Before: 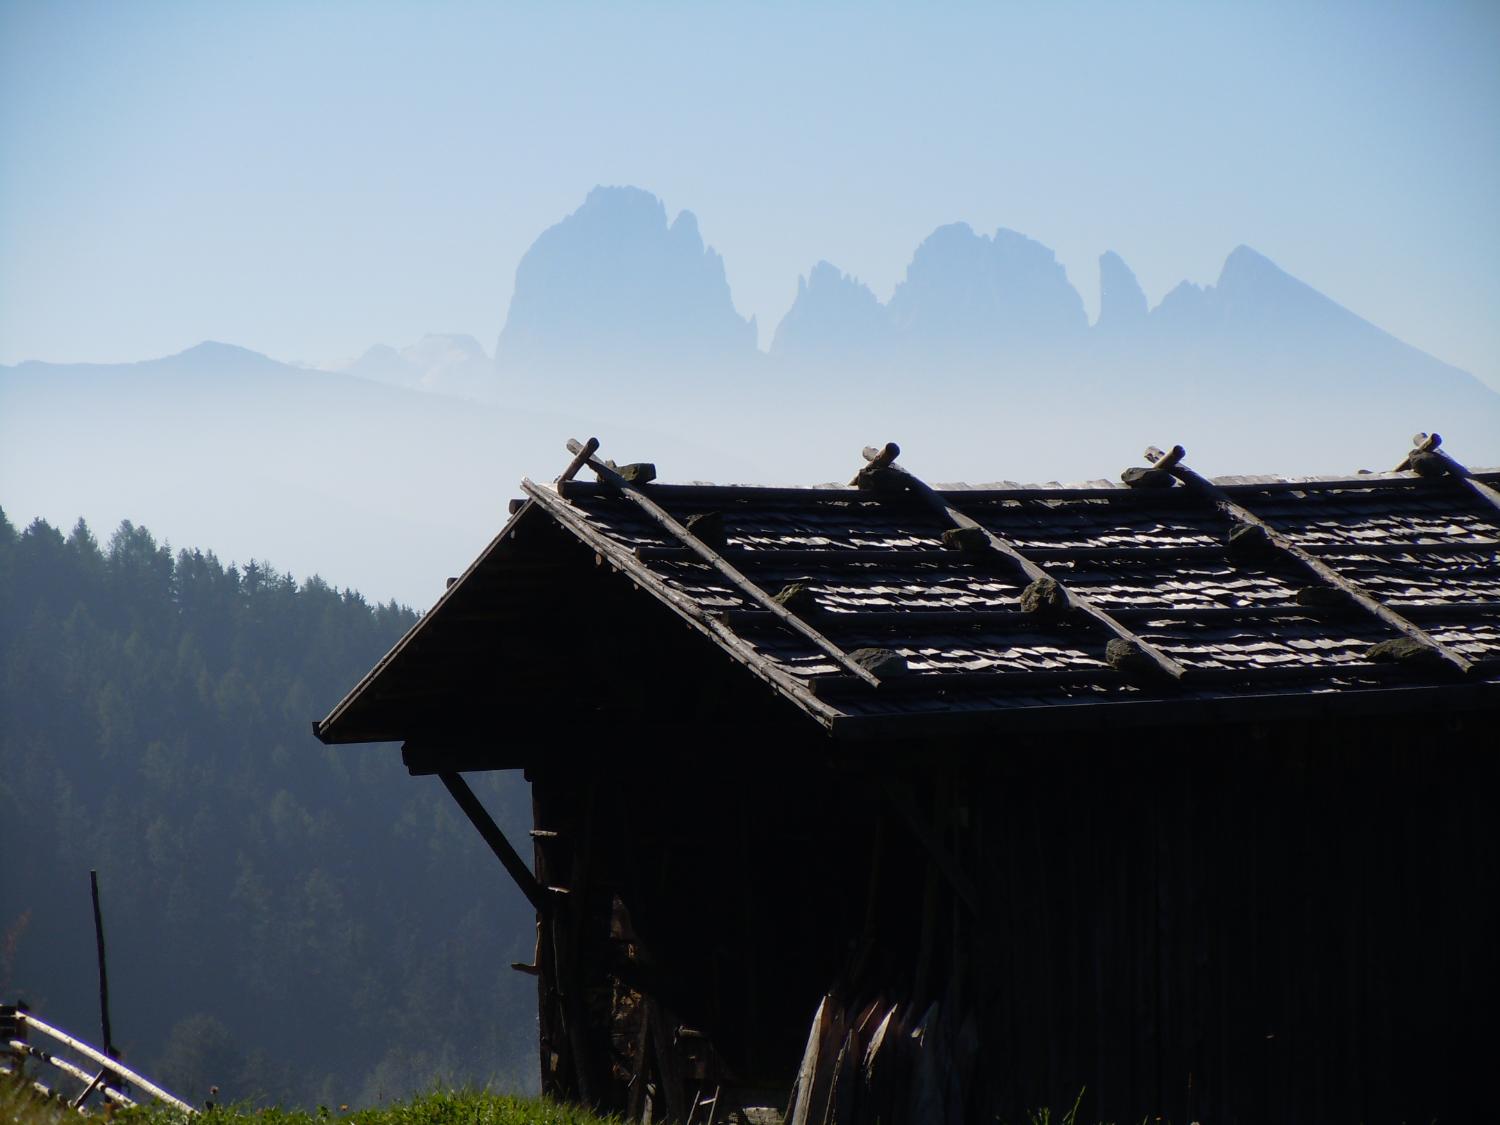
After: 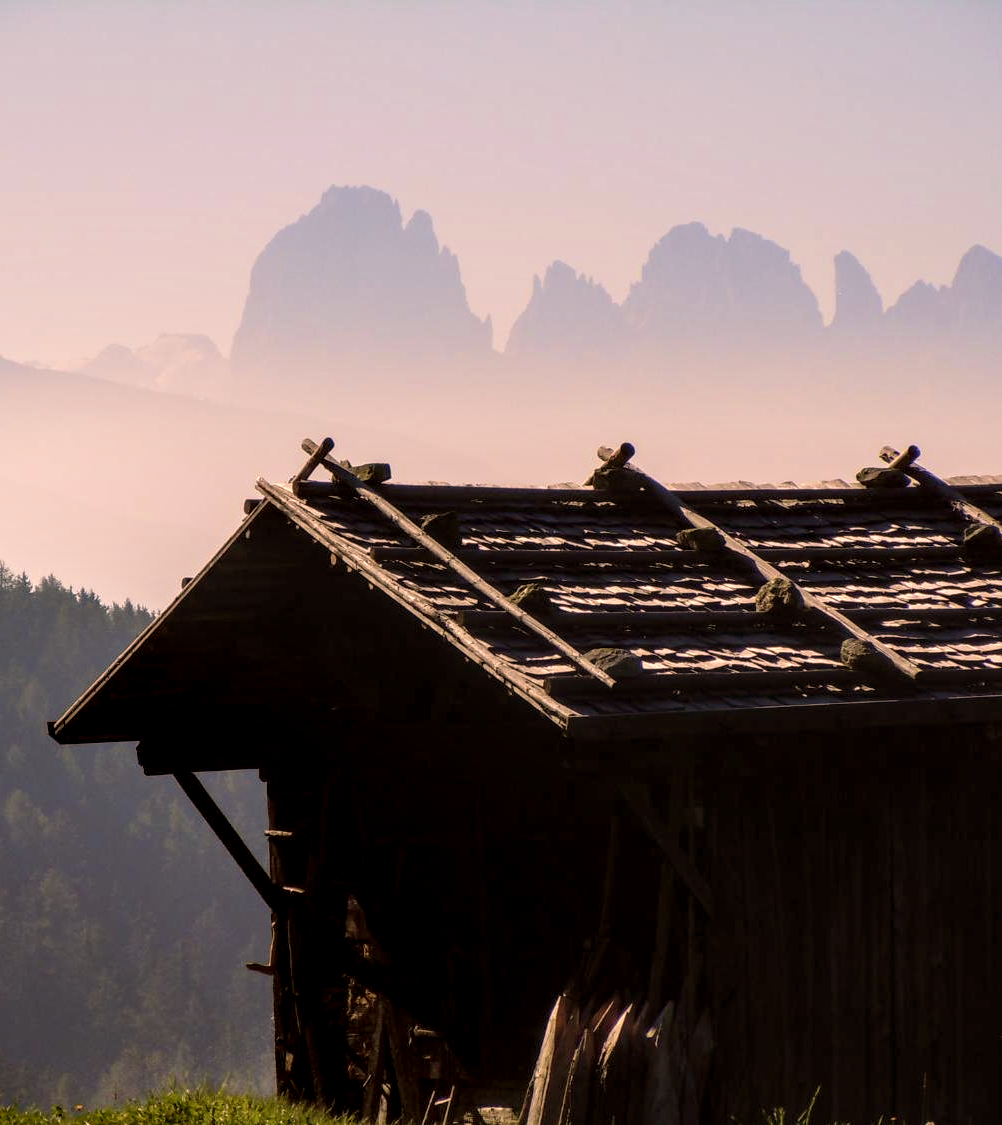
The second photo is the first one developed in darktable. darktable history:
crop and rotate: left 17.732%, right 15.423%
local contrast: detail 160%
color balance rgb: shadows lift › luminance -5%, shadows lift › chroma 1.1%, shadows lift › hue 219°, power › luminance 10%, power › chroma 2.83%, power › hue 60°, highlights gain › chroma 4.52%, highlights gain › hue 33.33°, saturation formula JzAzBz (2021)
velvia: on, module defaults
